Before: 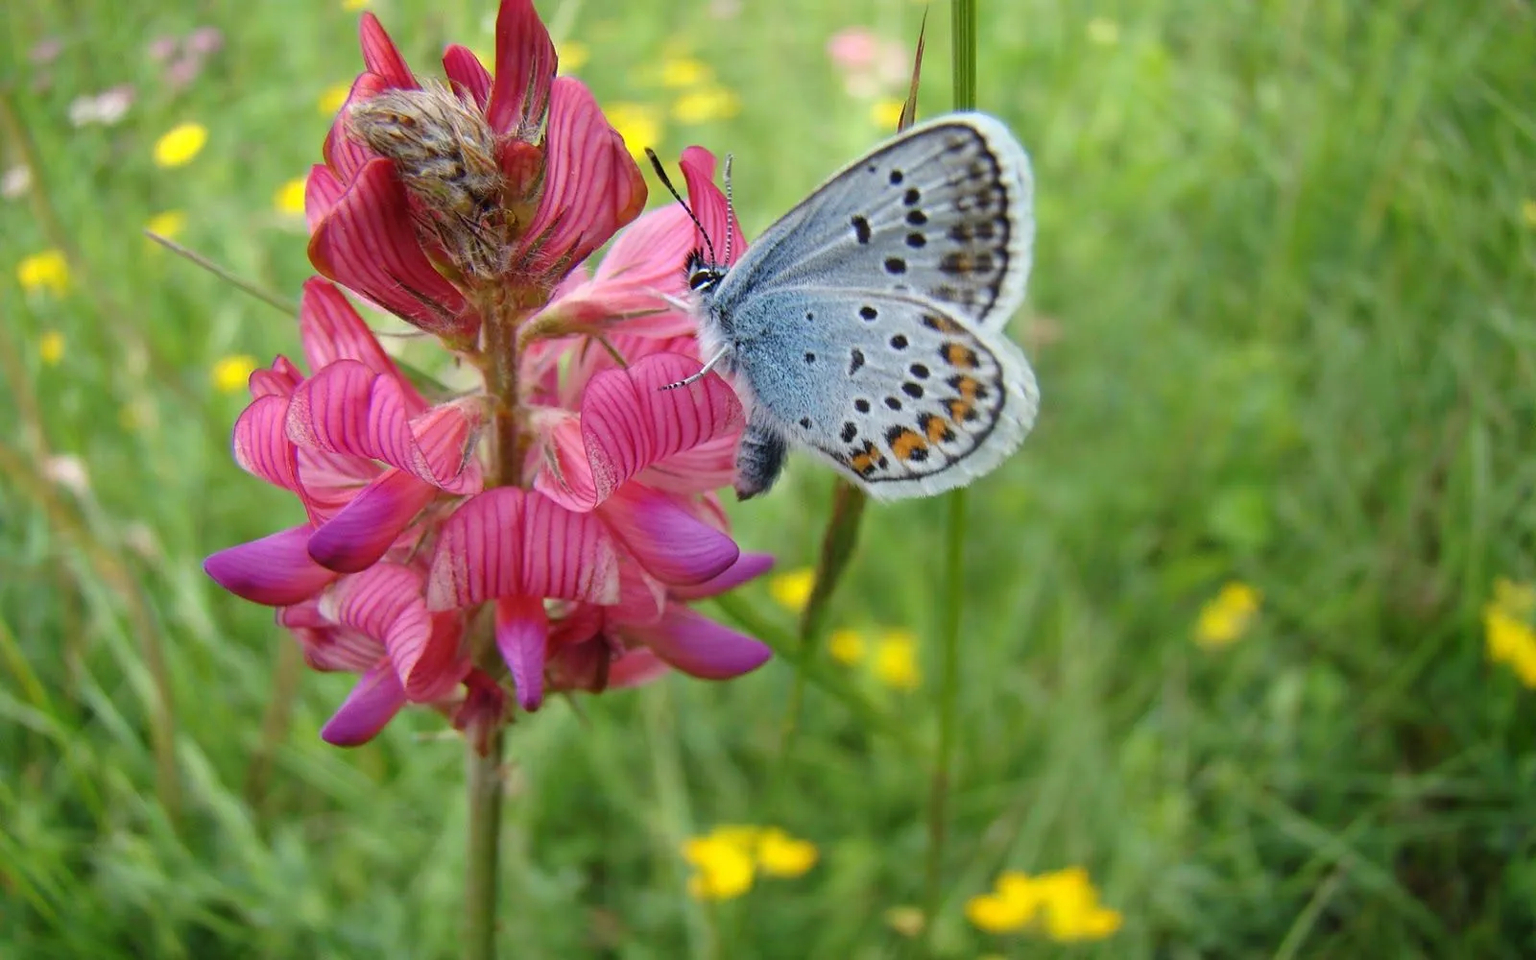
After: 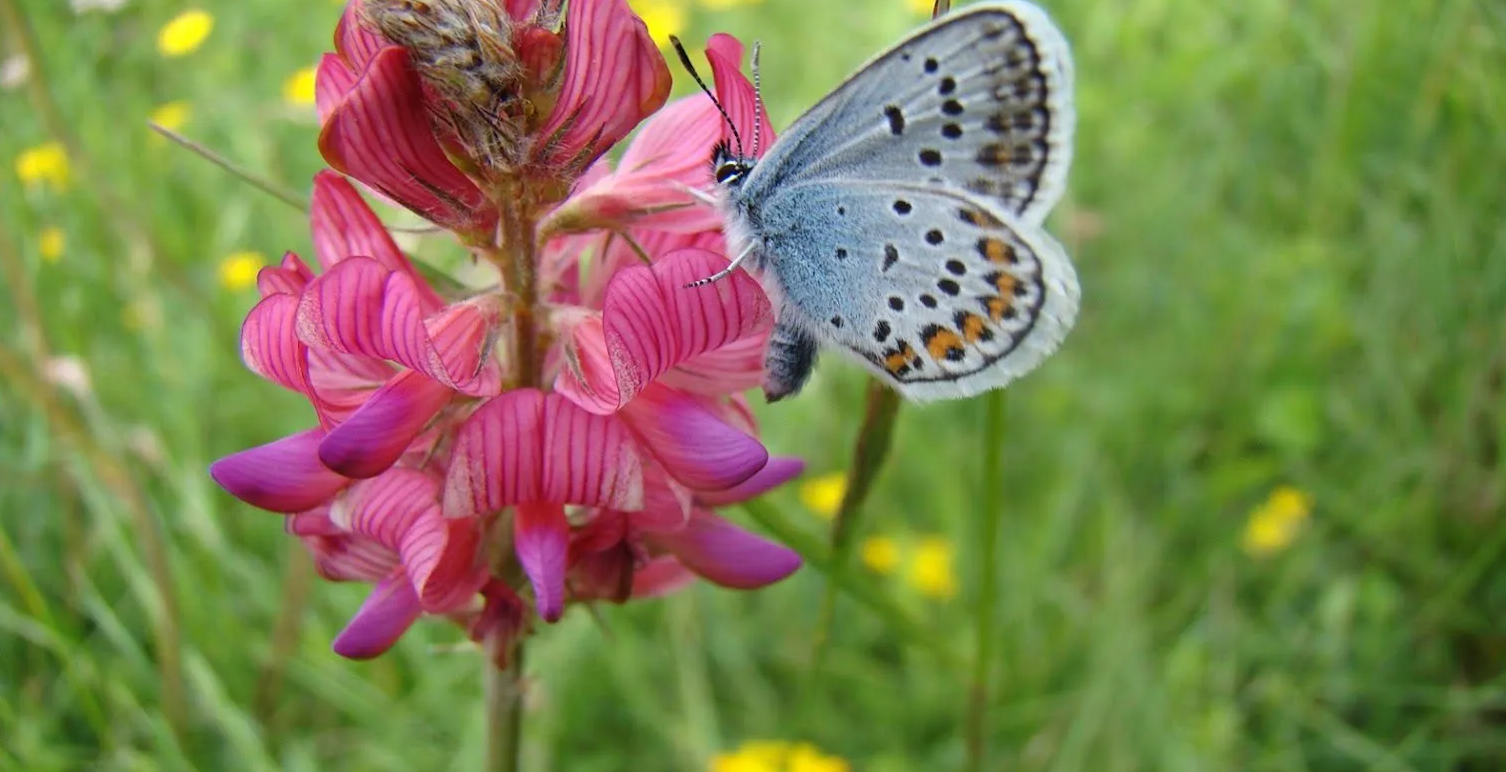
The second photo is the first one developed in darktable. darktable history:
crop and rotate: angle 0.092°, top 11.82%, right 5.619%, bottom 10.709%
